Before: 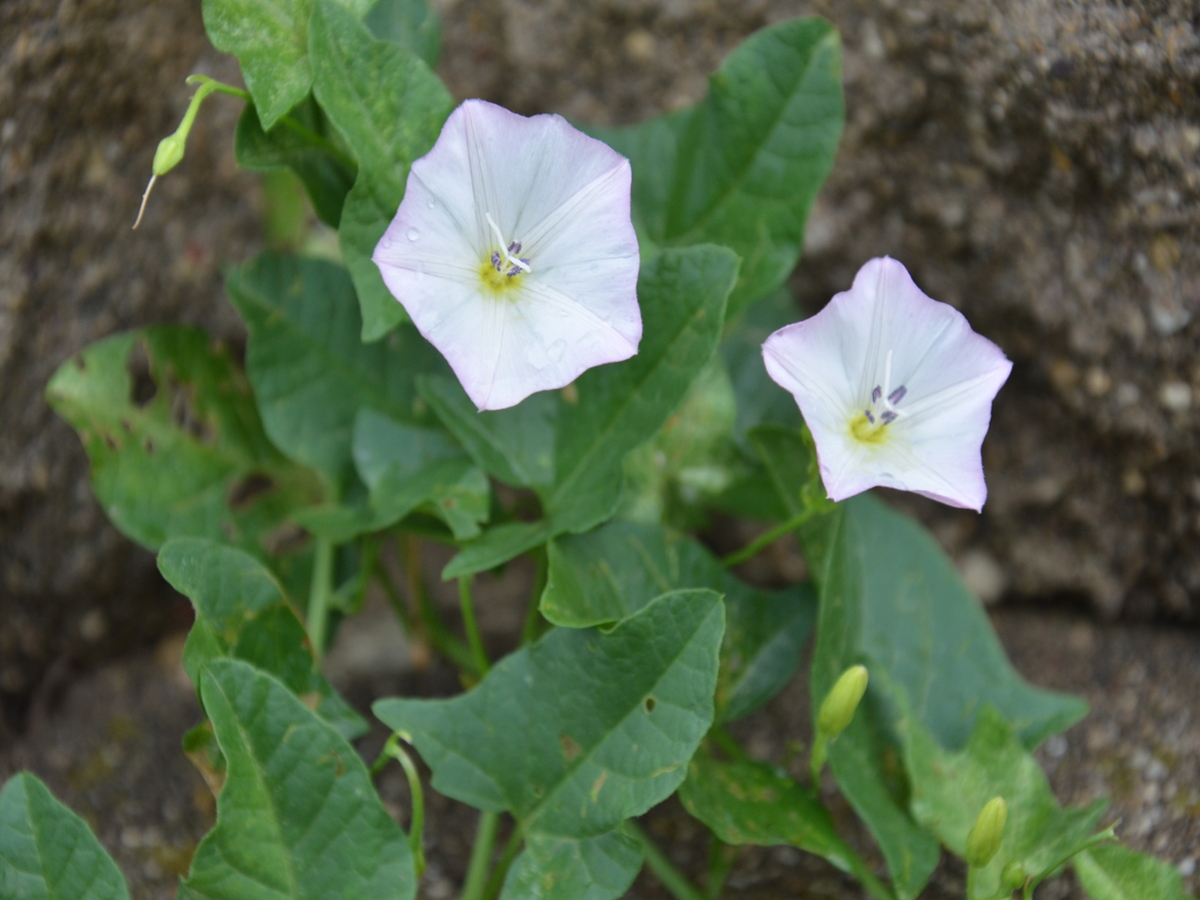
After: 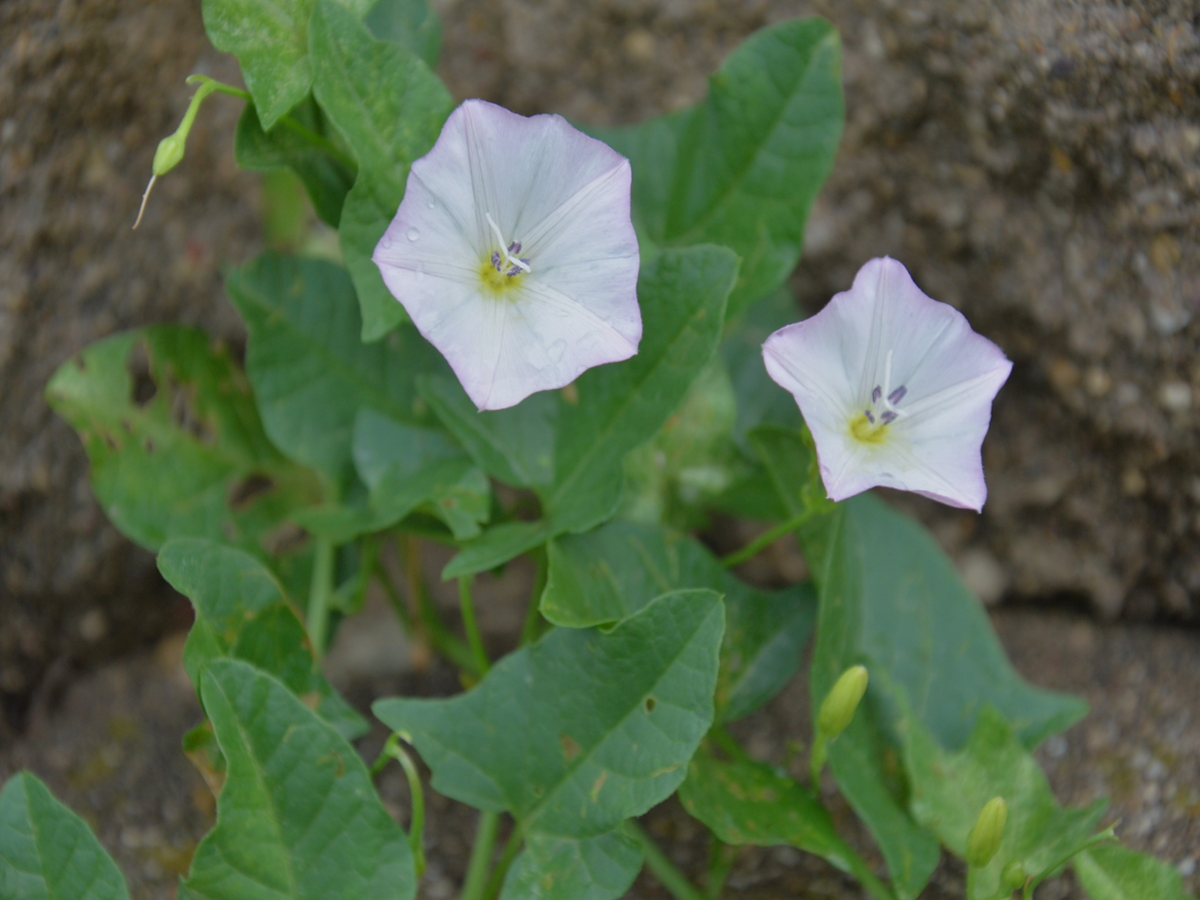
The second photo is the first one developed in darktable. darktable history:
tone equalizer: -8 EV 0.285 EV, -7 EV 0.427 EV, -6 EV 0.425 EV, -5 EV 0.277 EV, -3 EV -0.265 EV, -2 EV -0.398 EV, -1 EV -0.397 EV, +0 EV -0.276 EV, edges refinement/feathering 500, mask exposure compensation -1.57 EV, preserve details no
